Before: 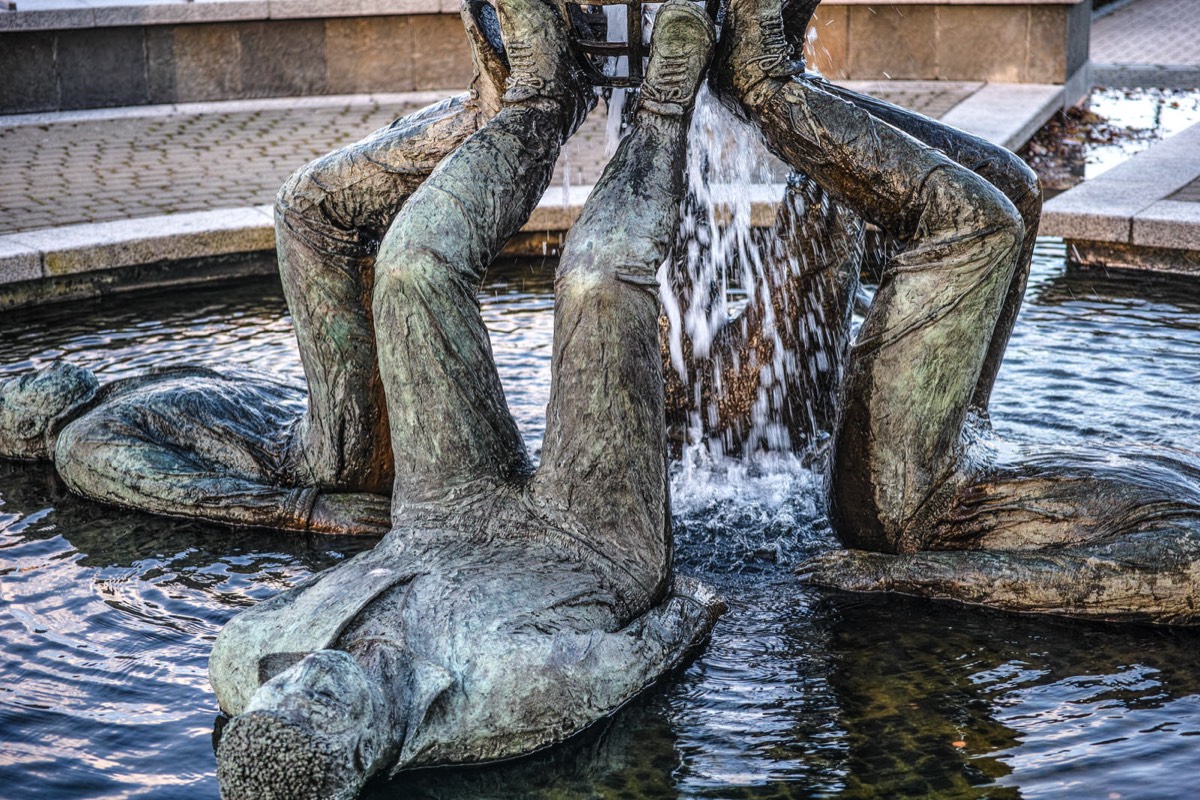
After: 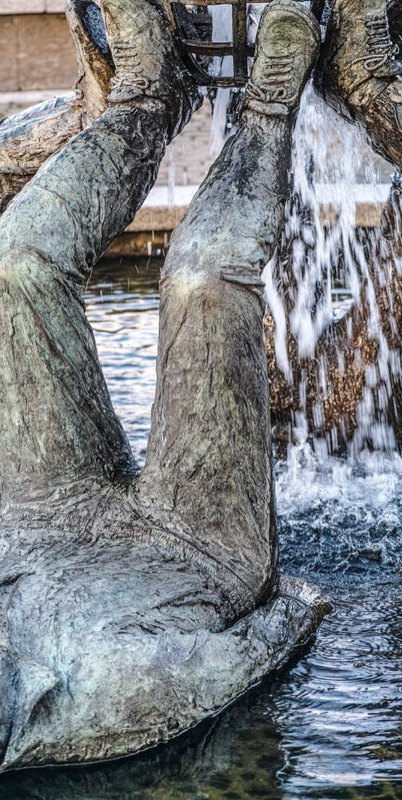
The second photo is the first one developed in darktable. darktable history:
crop: left 32.959%, right 33.506%
